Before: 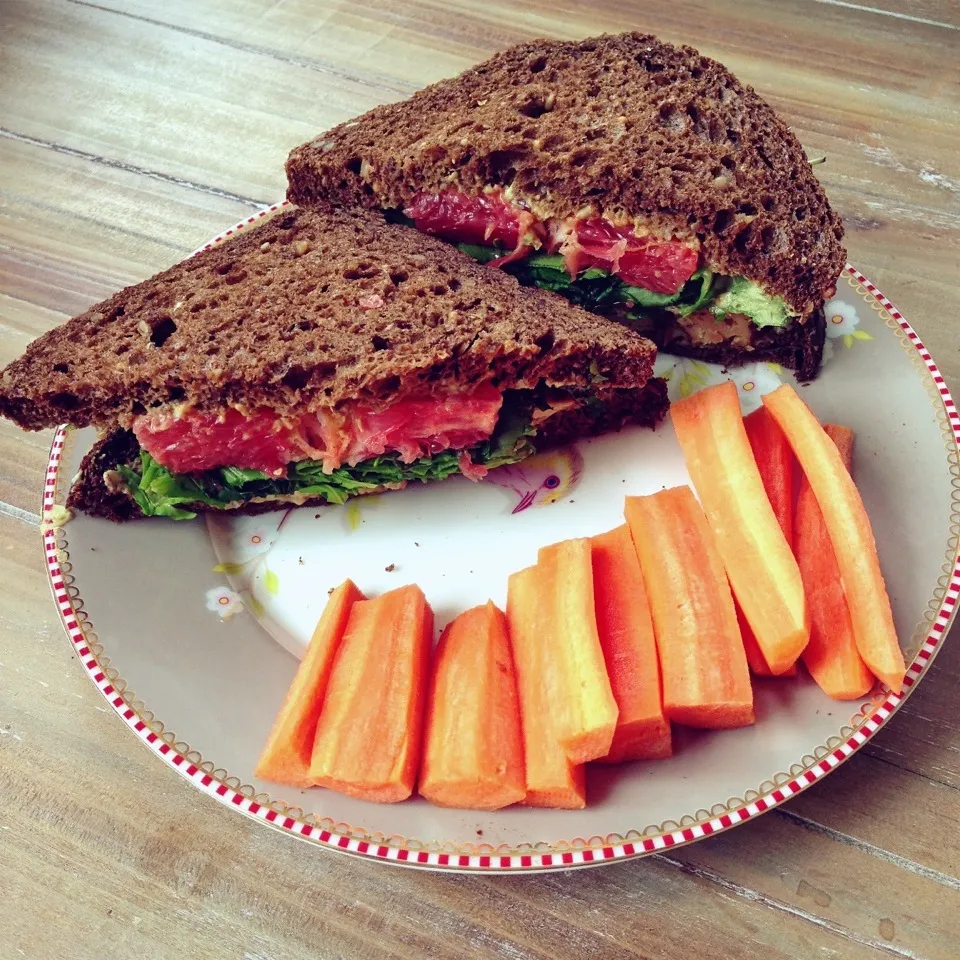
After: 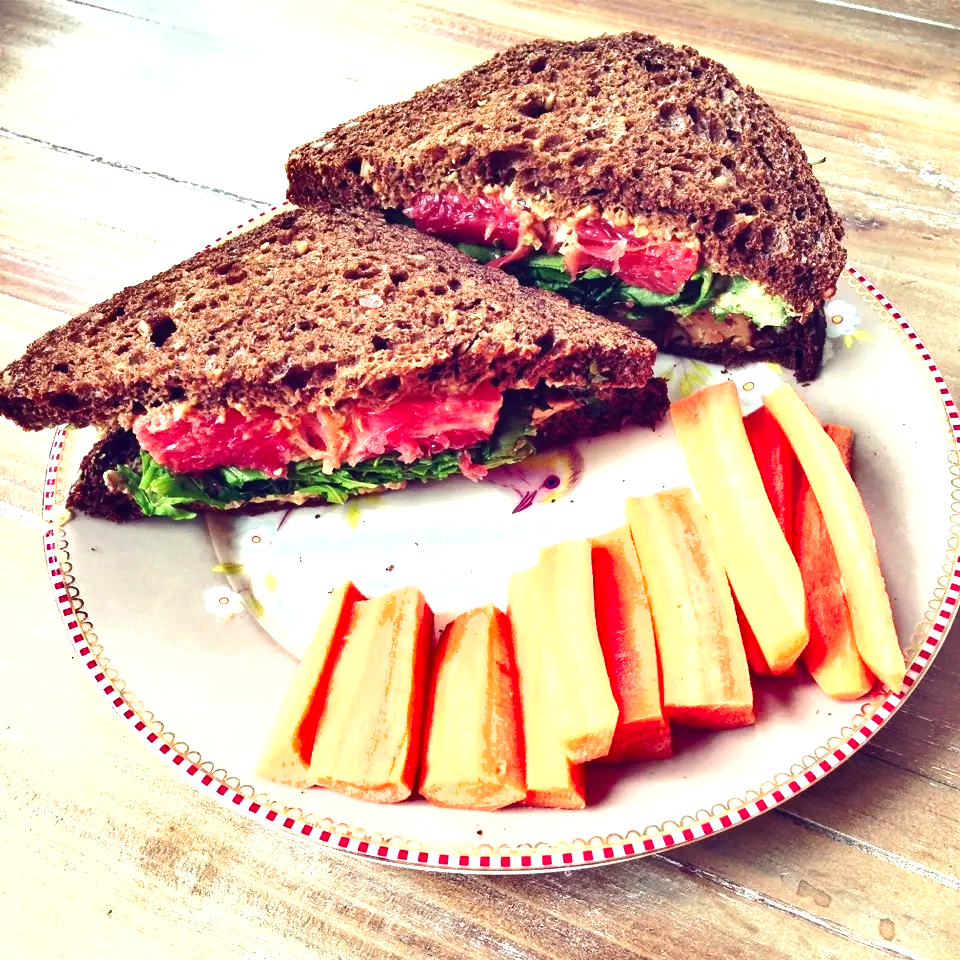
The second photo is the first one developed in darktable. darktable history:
exposure: black level correction 0, exposure 1.385 EV, compensate exposure bias true, compensate highlight preservation false
color zones: curves: ch0 [(0, 0.497) (0.143, 0.5) (0.286, 0.5) (0.429, 0.483) (0.571, 0.116) (0.714, -0.006) (0.857, 0.28) (1, 0.497)]
shadows and highlights: shadows 49.35, highlights -40.66, soften with gaussian
